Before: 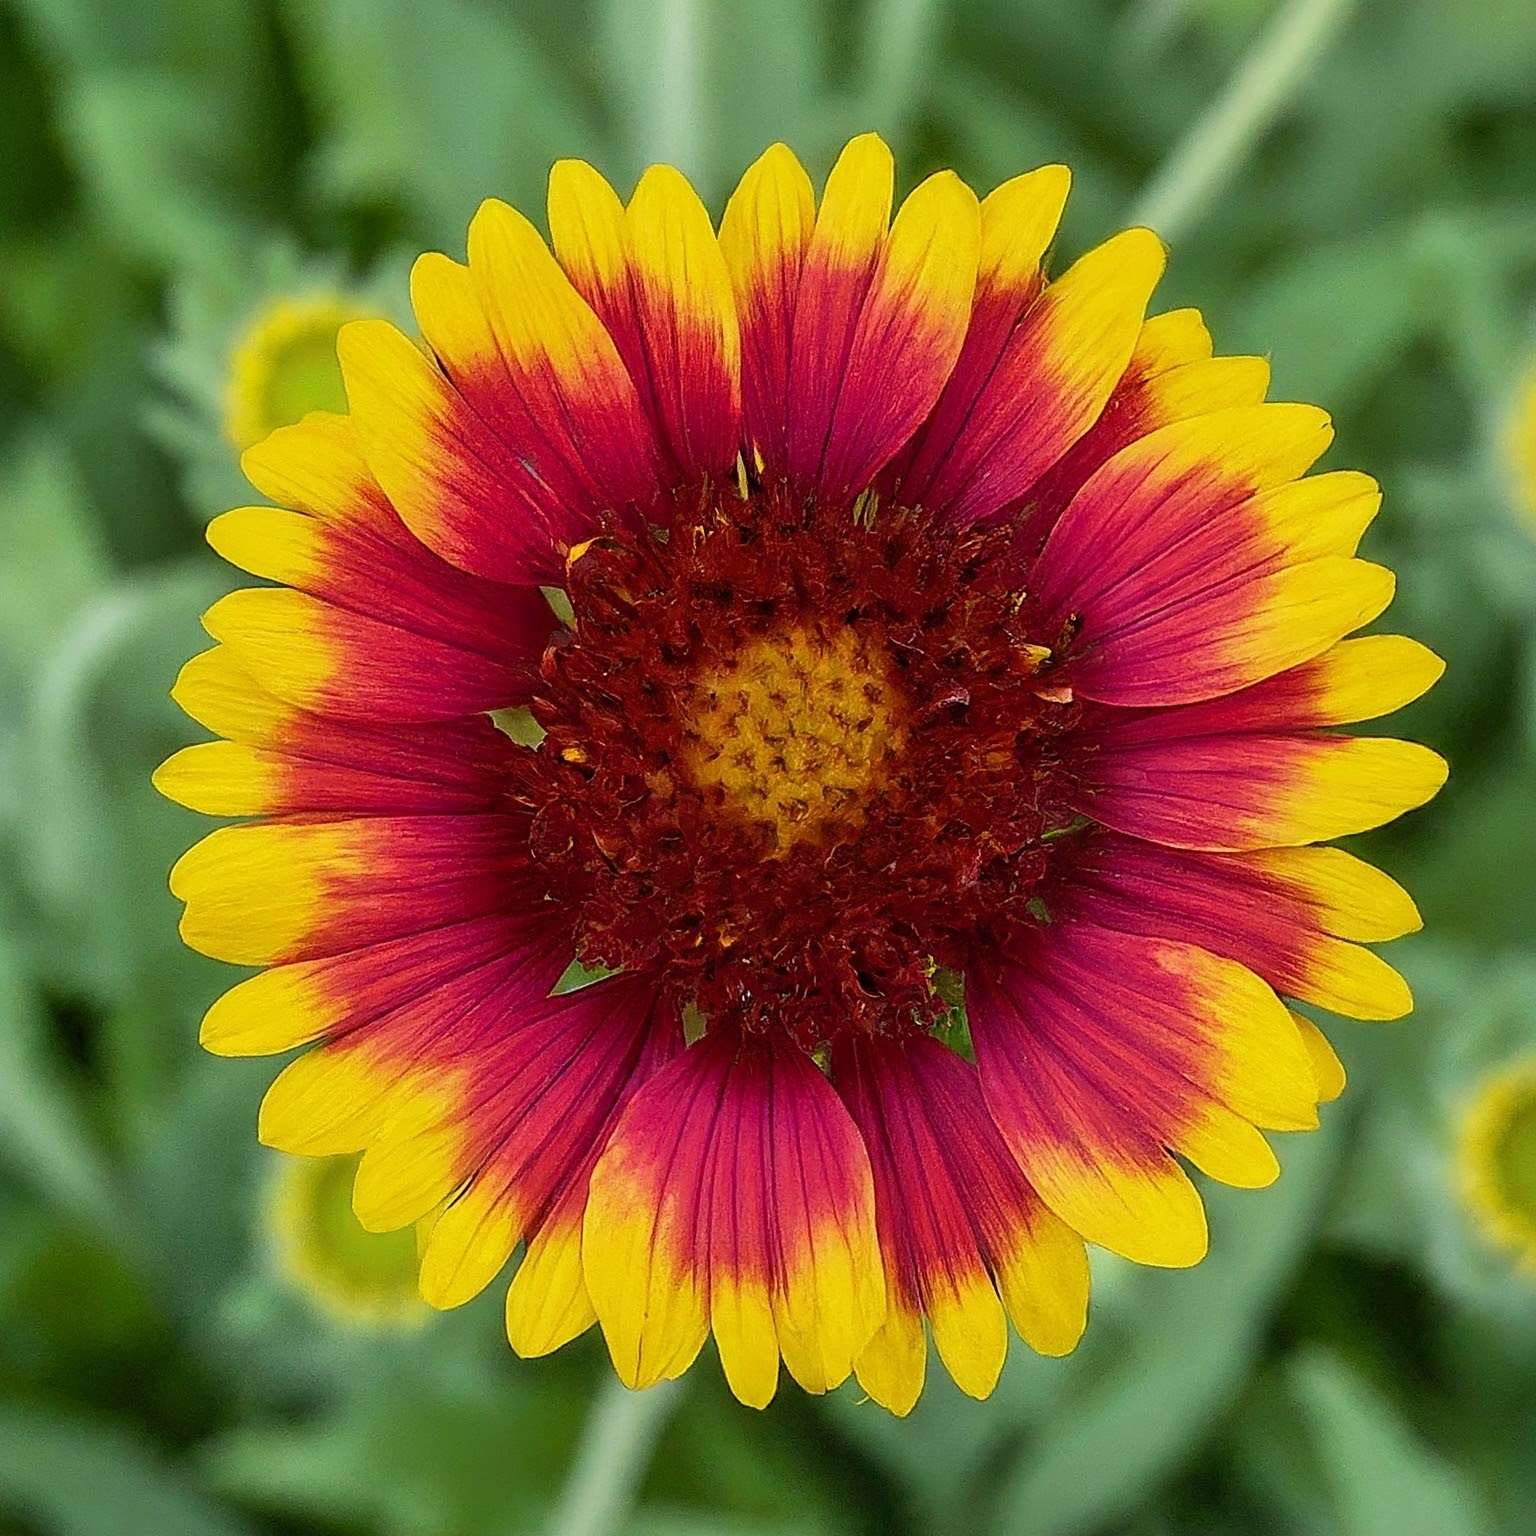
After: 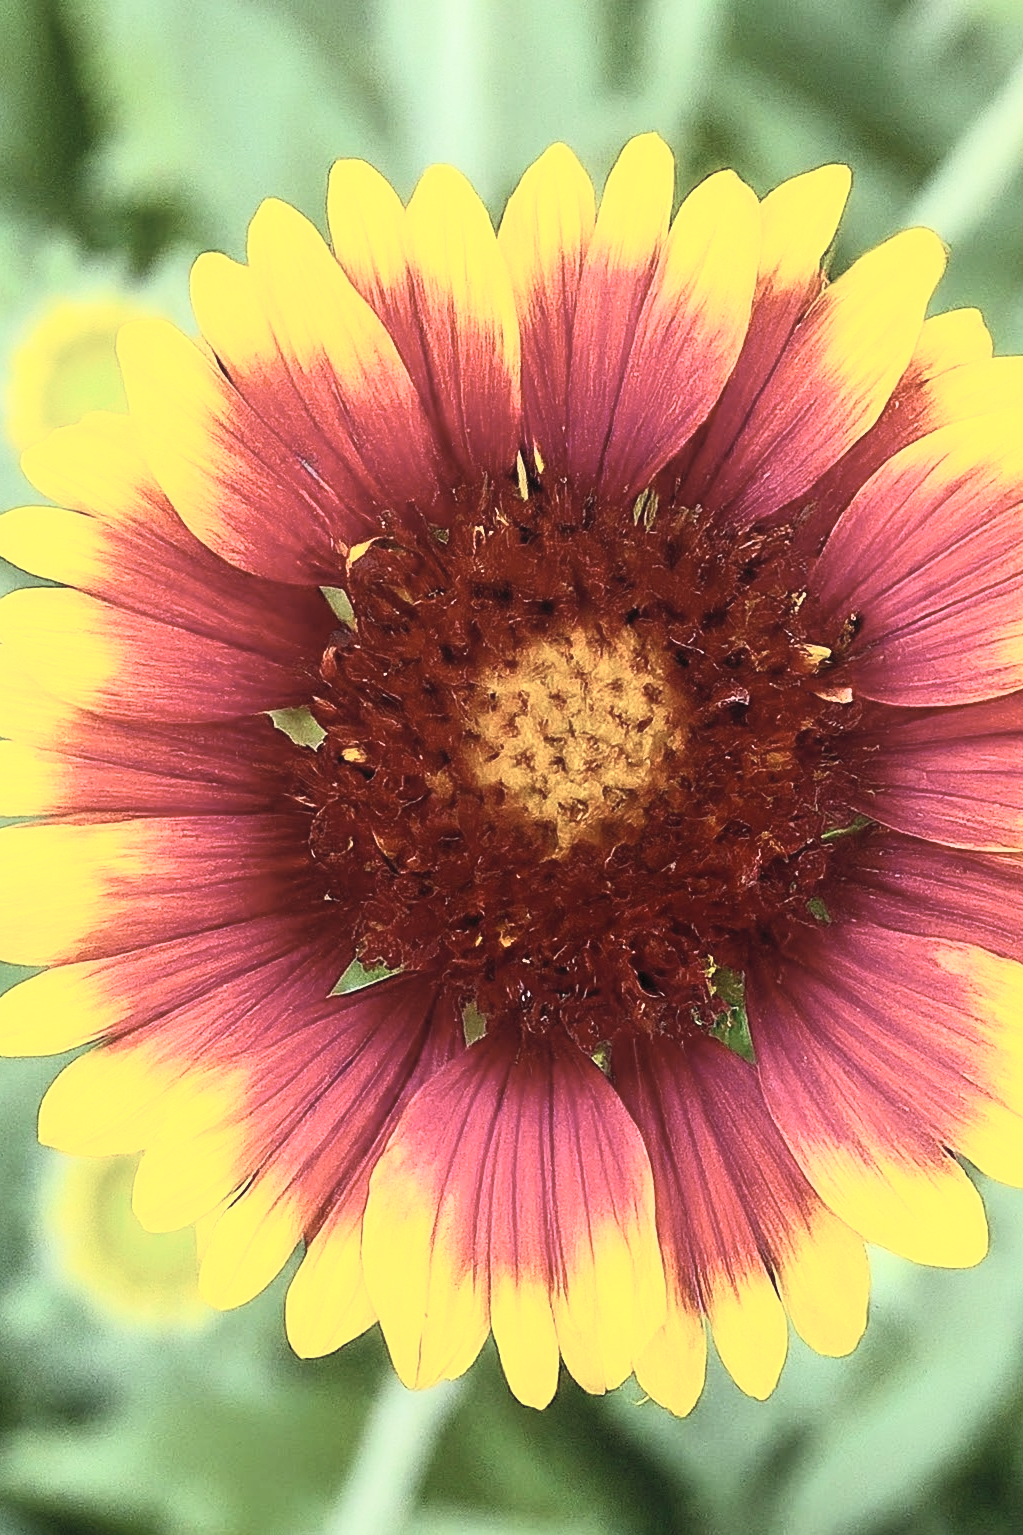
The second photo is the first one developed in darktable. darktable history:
shadows and highlights: shadows -70, highlights 35, soften with gaussian
contrast brightness saturation: contrast 0.43, brightness 0.56, saturation -0.19
crop and rotate: left 14.385%, right 18.948%
